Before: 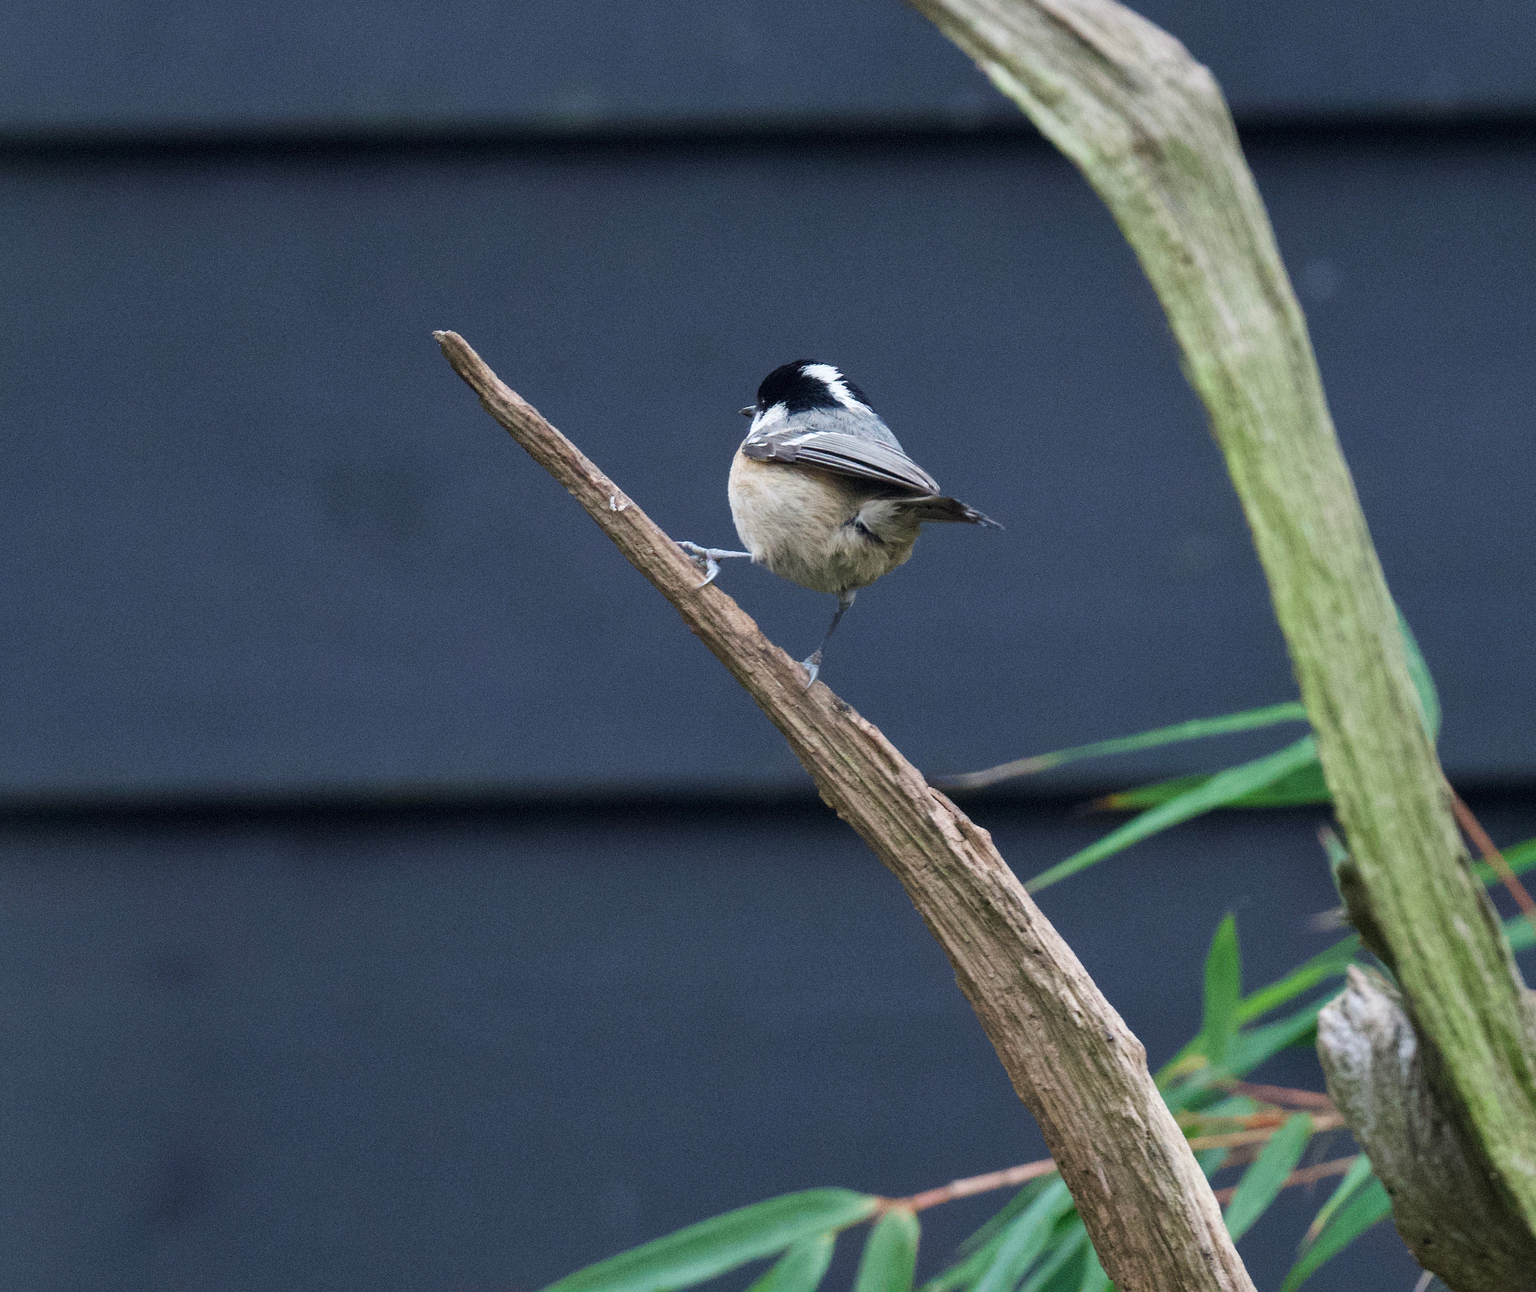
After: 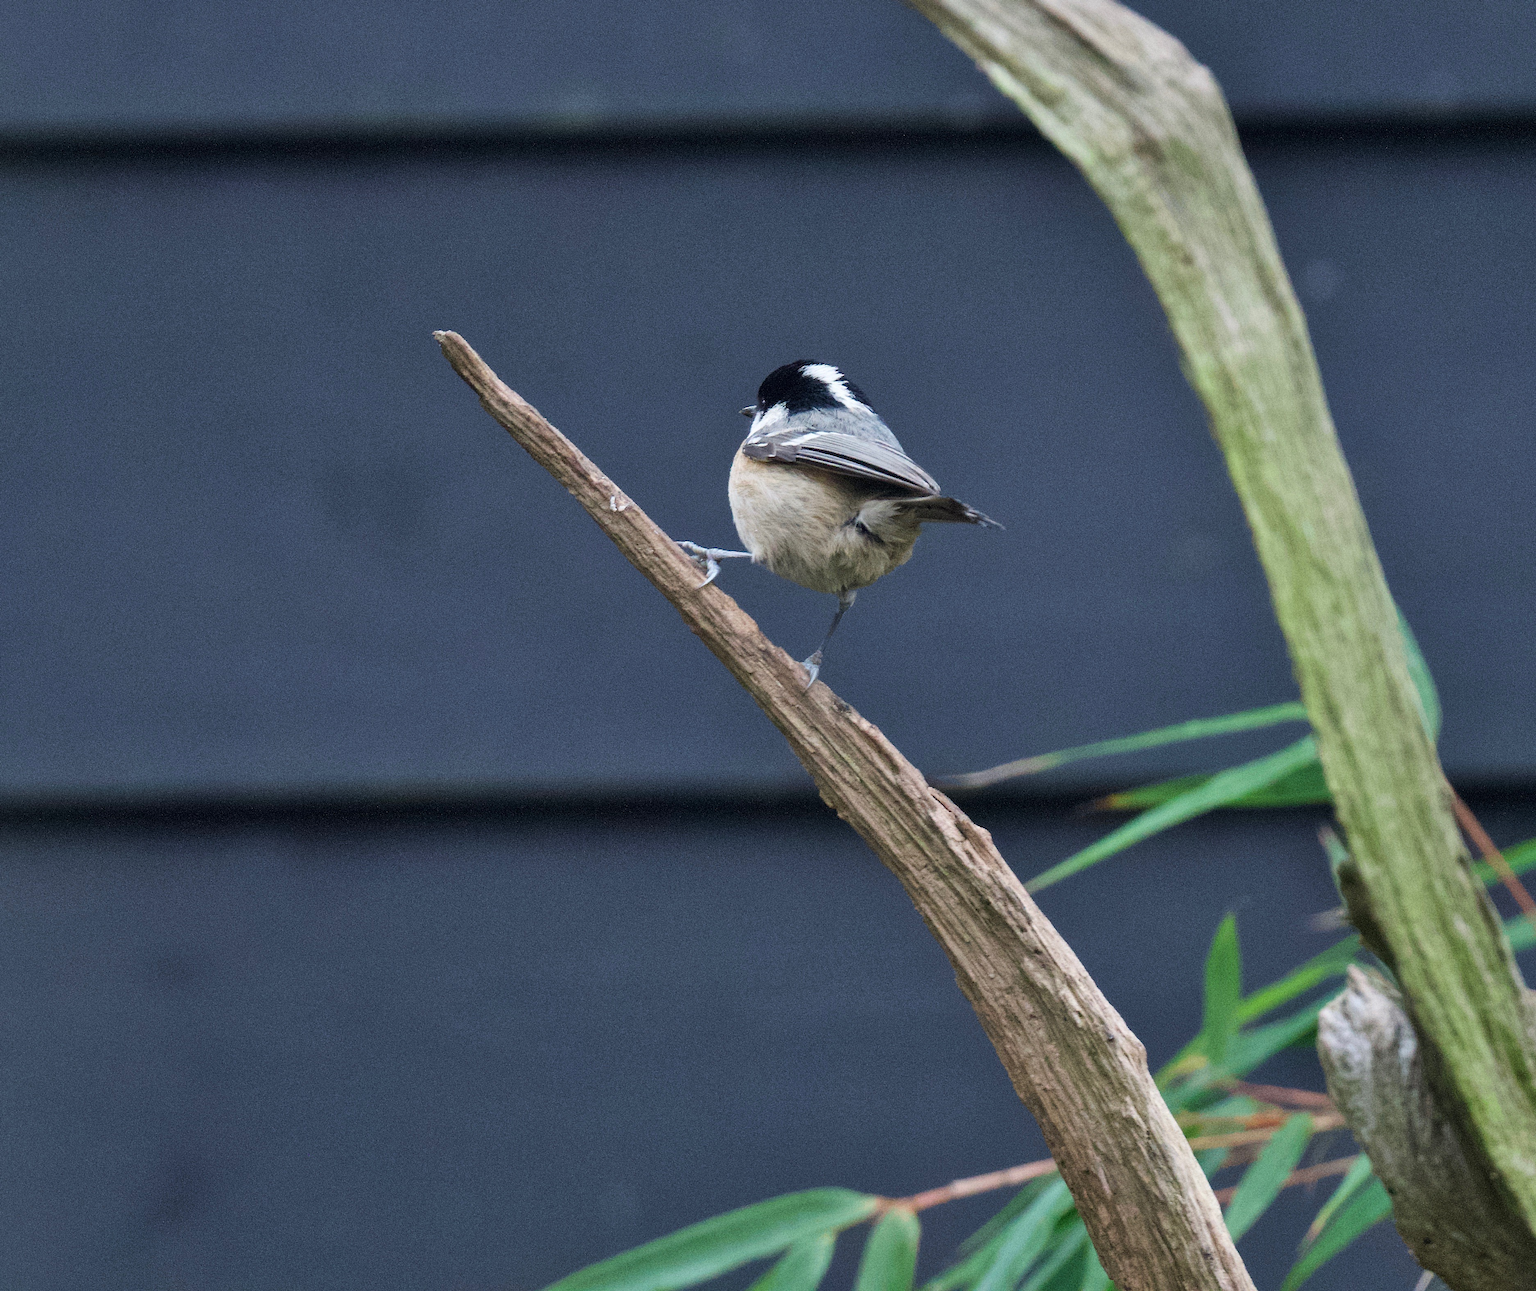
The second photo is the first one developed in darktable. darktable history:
shadows and highlights: shadows 36.66, highlights -27.33, soften with gaussian
